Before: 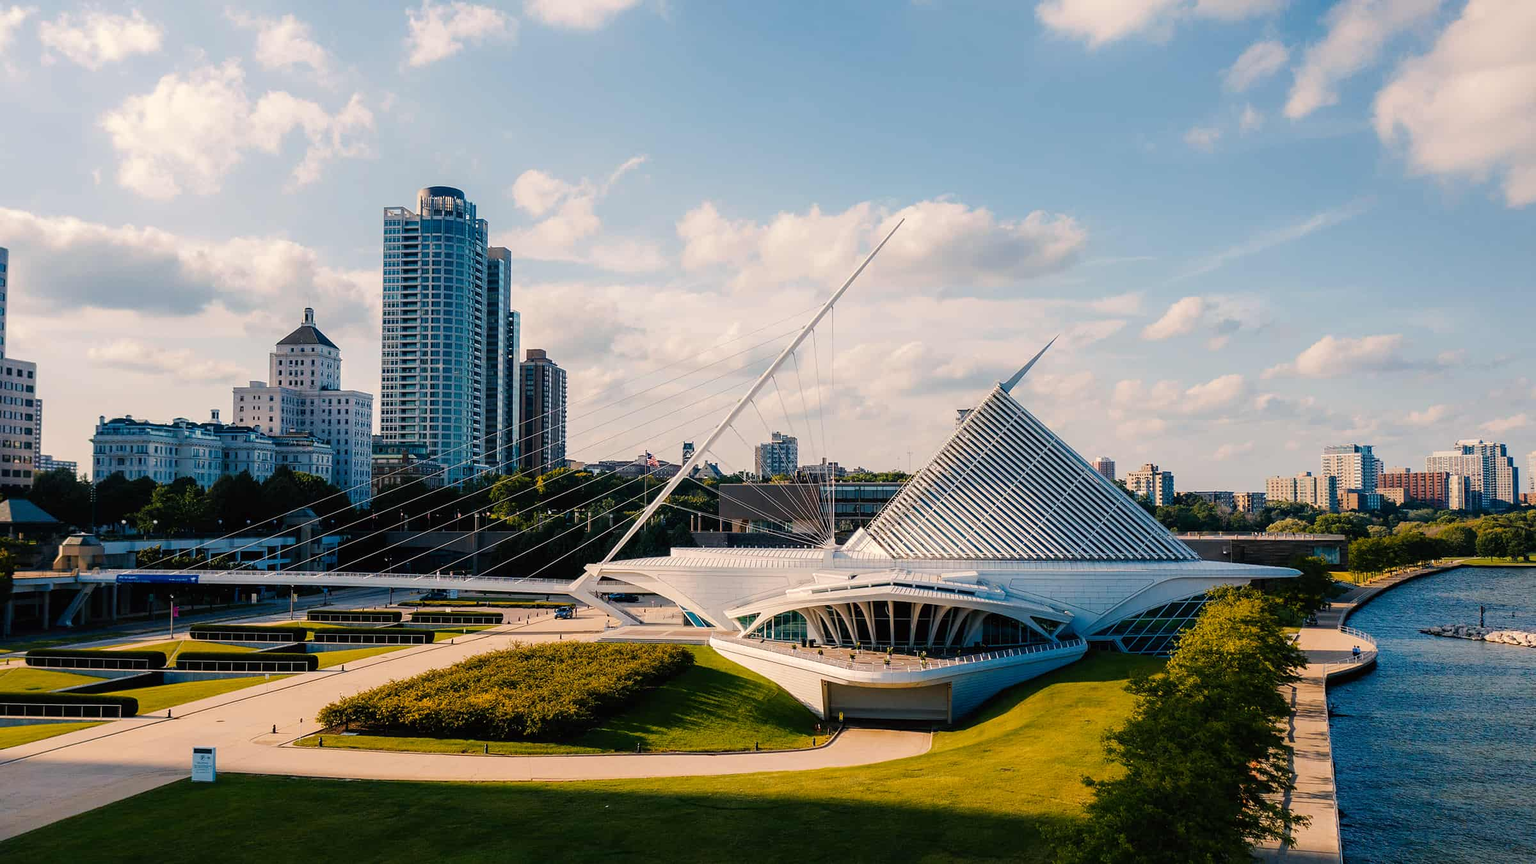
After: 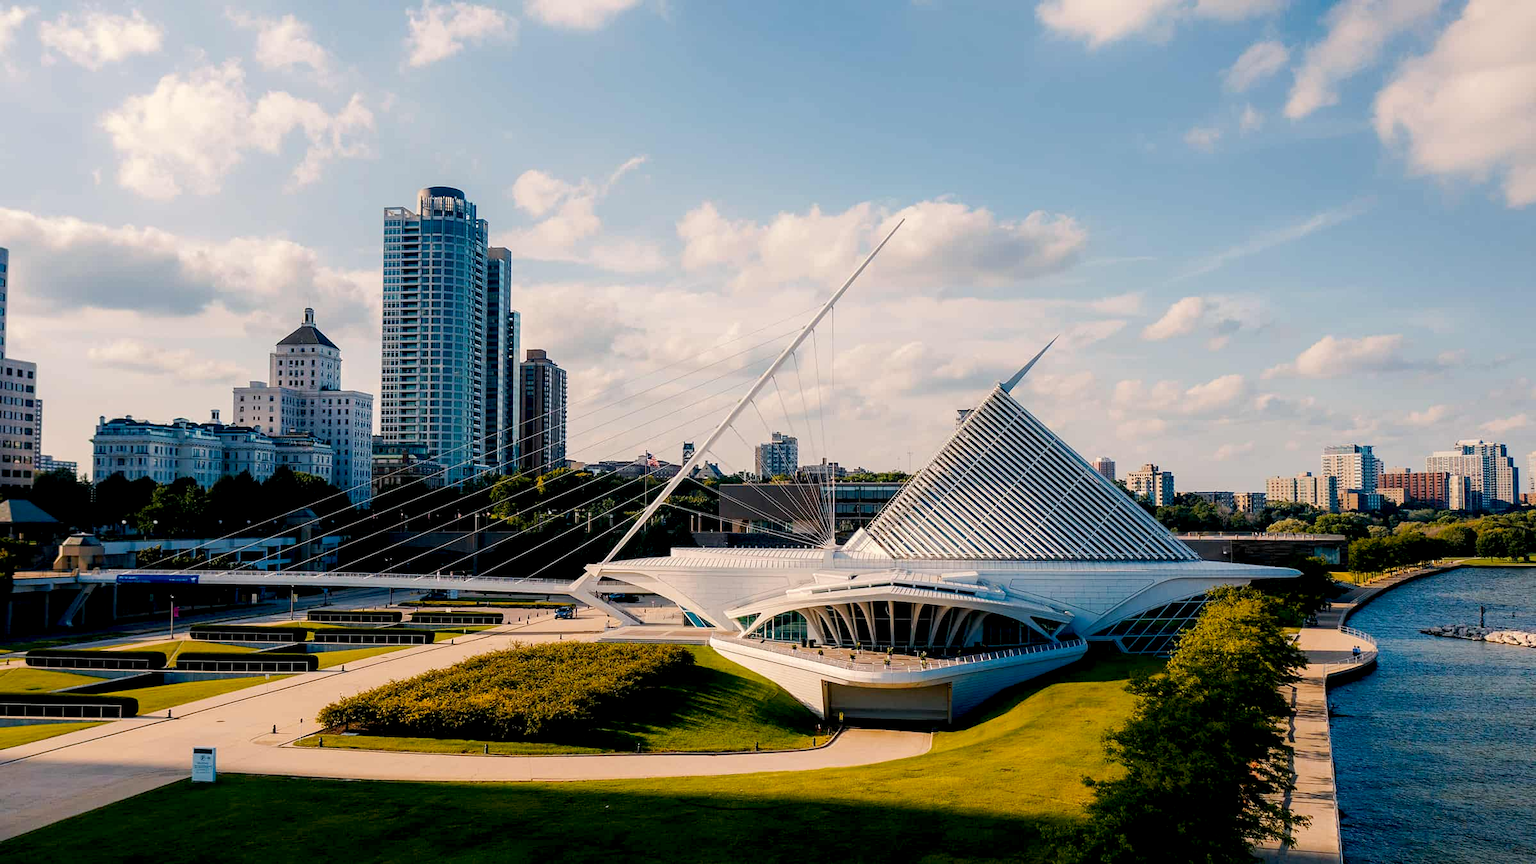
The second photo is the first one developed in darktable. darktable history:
exposure: black level correction 0.009, compensate highlight preservation false
tone curve: curves: ch0 [(0, 0) (0.003, 0.003) (0.011, 0.011) (0.025, 0.025) (0.044, 0.044) (0.069, 0.068) (0.1, 0.098) (0.136, 0.134) (0.177, 0.175) (0.224, 0.221) (0.277, 0.273) (0.335, 0.33) (0.399, 0.393) (0.468, 0.461) (0.543, 0.546) (0.623, 0.625) (0.709, 0.711) (0.801, 0.802) (0.898, 0.898) (1, 1)], preserve colors none
